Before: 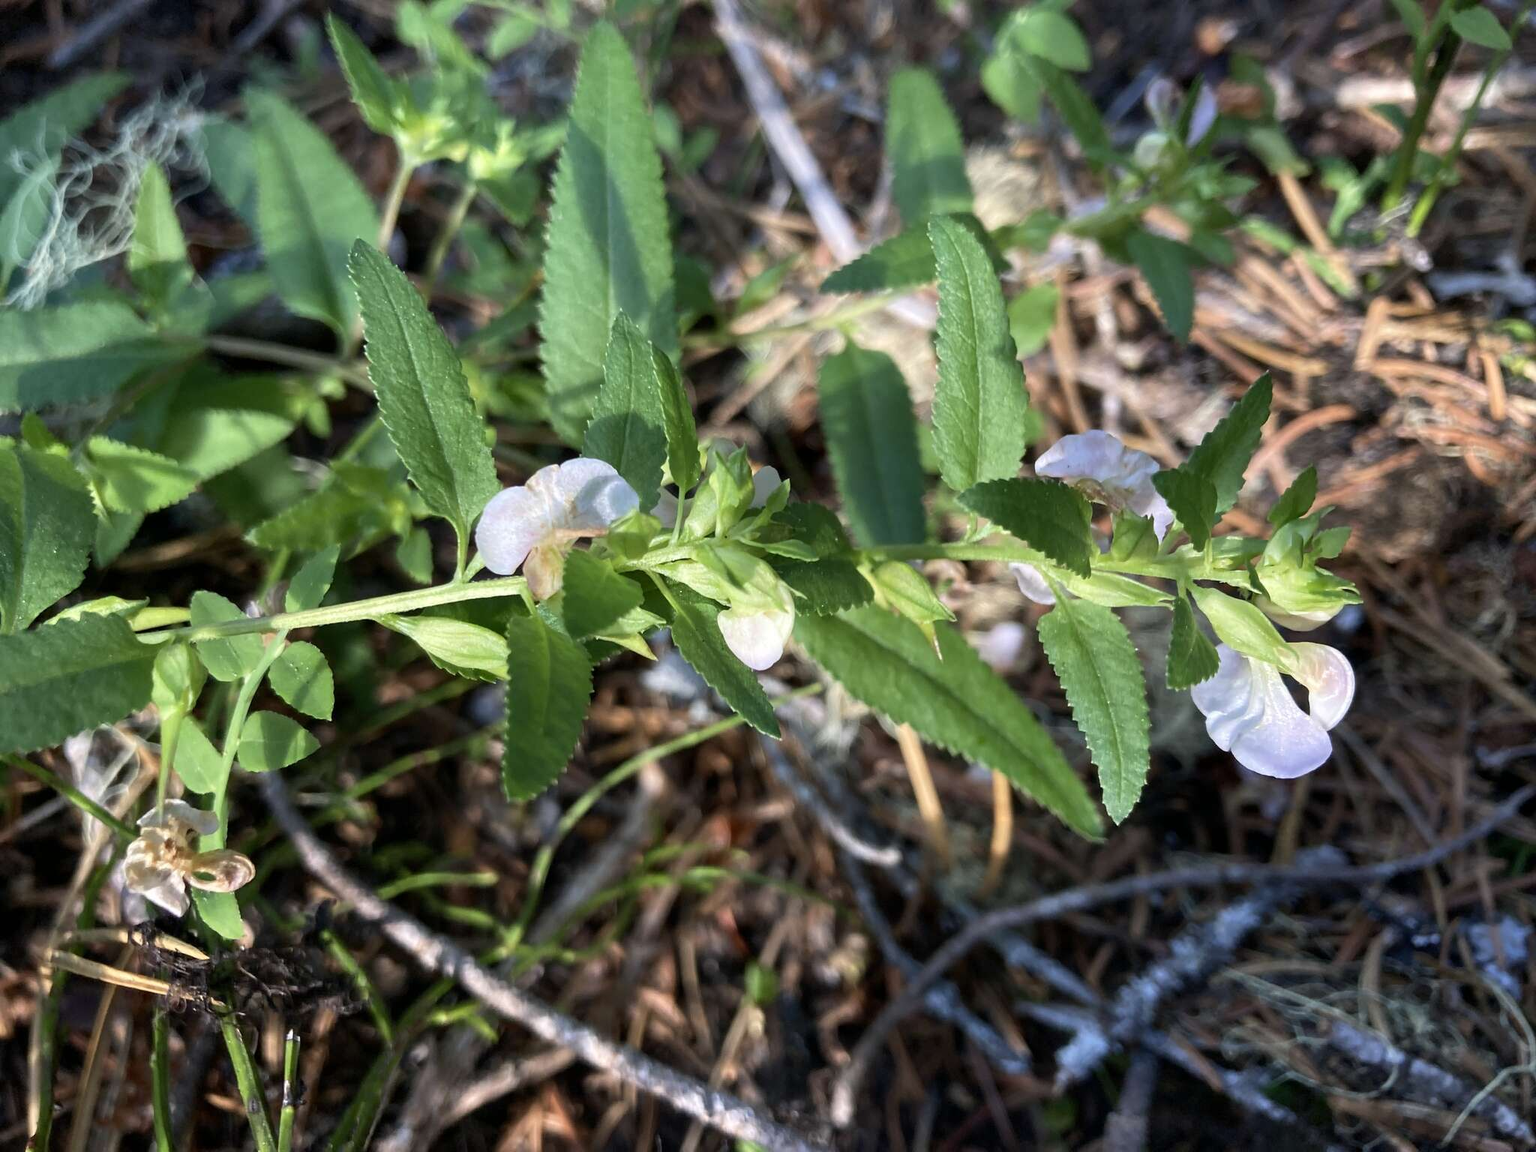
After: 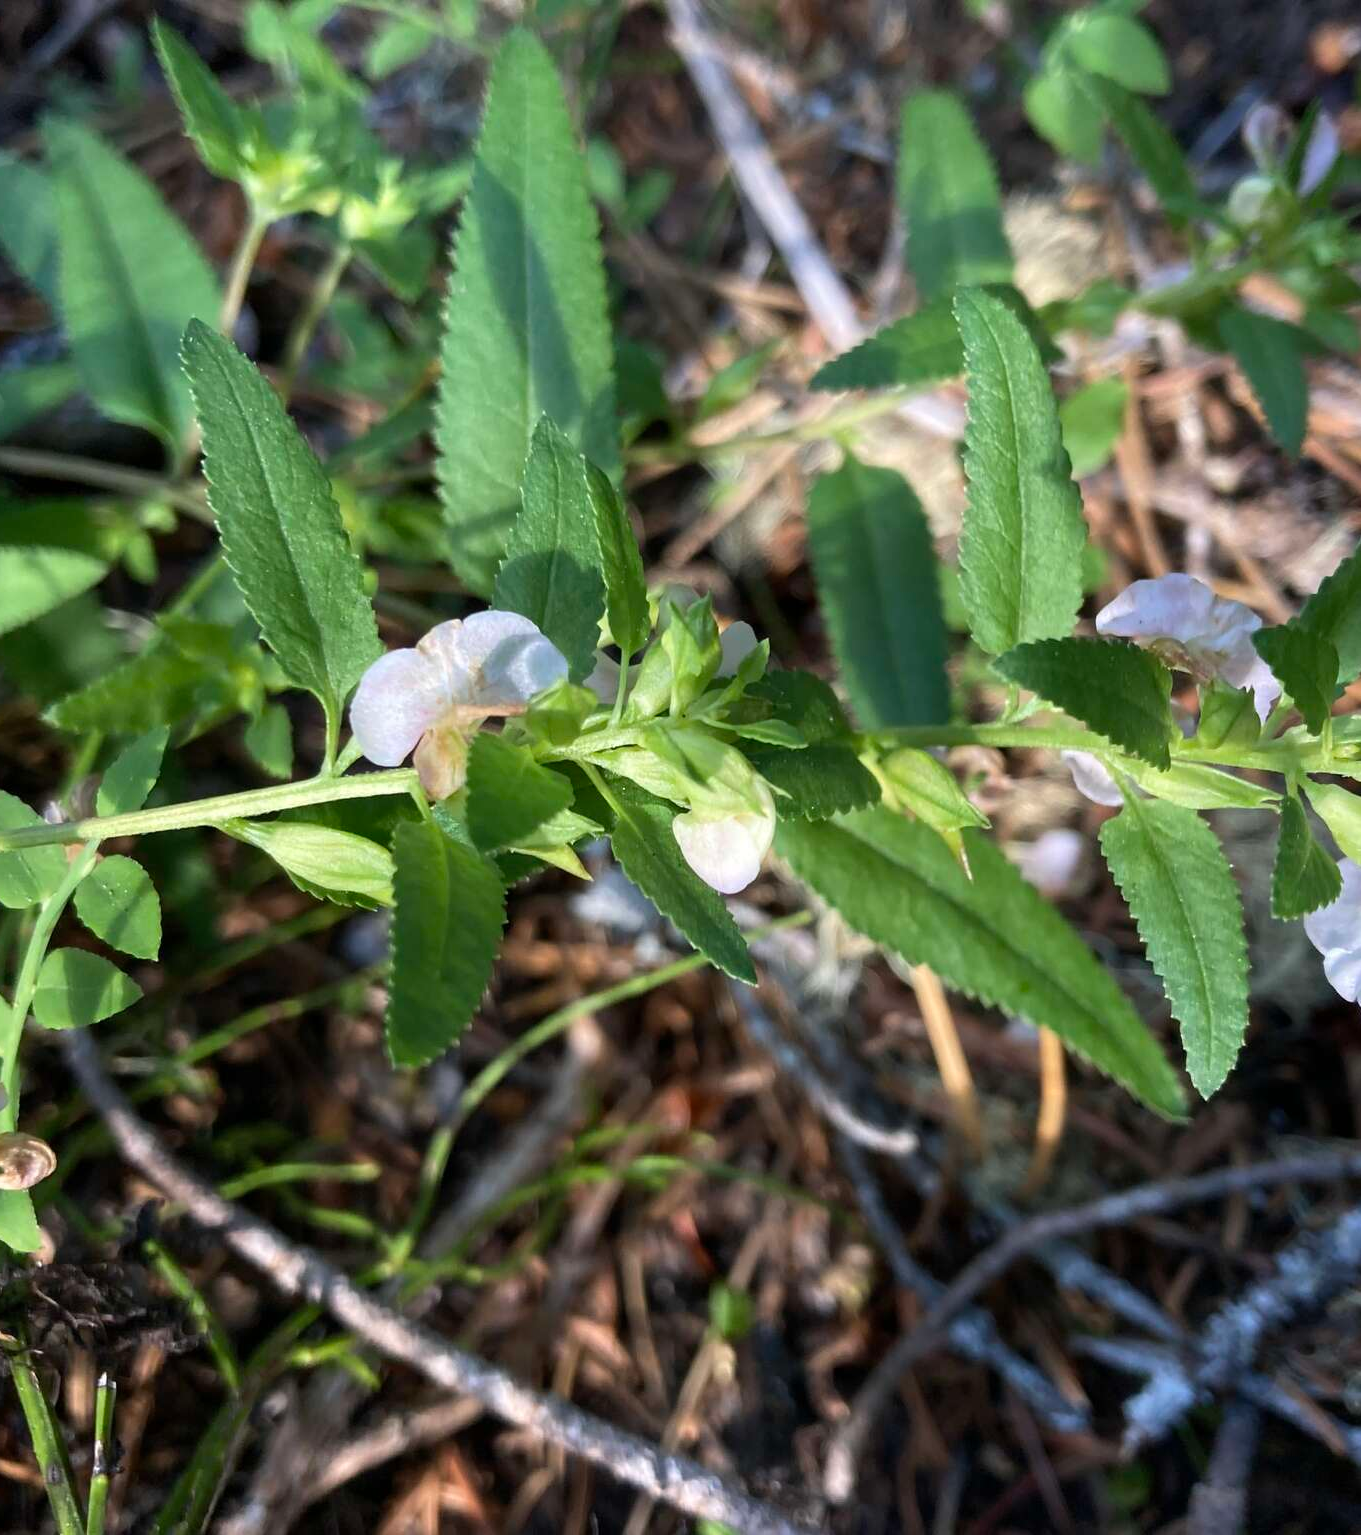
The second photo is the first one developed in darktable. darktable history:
crop and rotate: left 13.895%, right 19.637%
